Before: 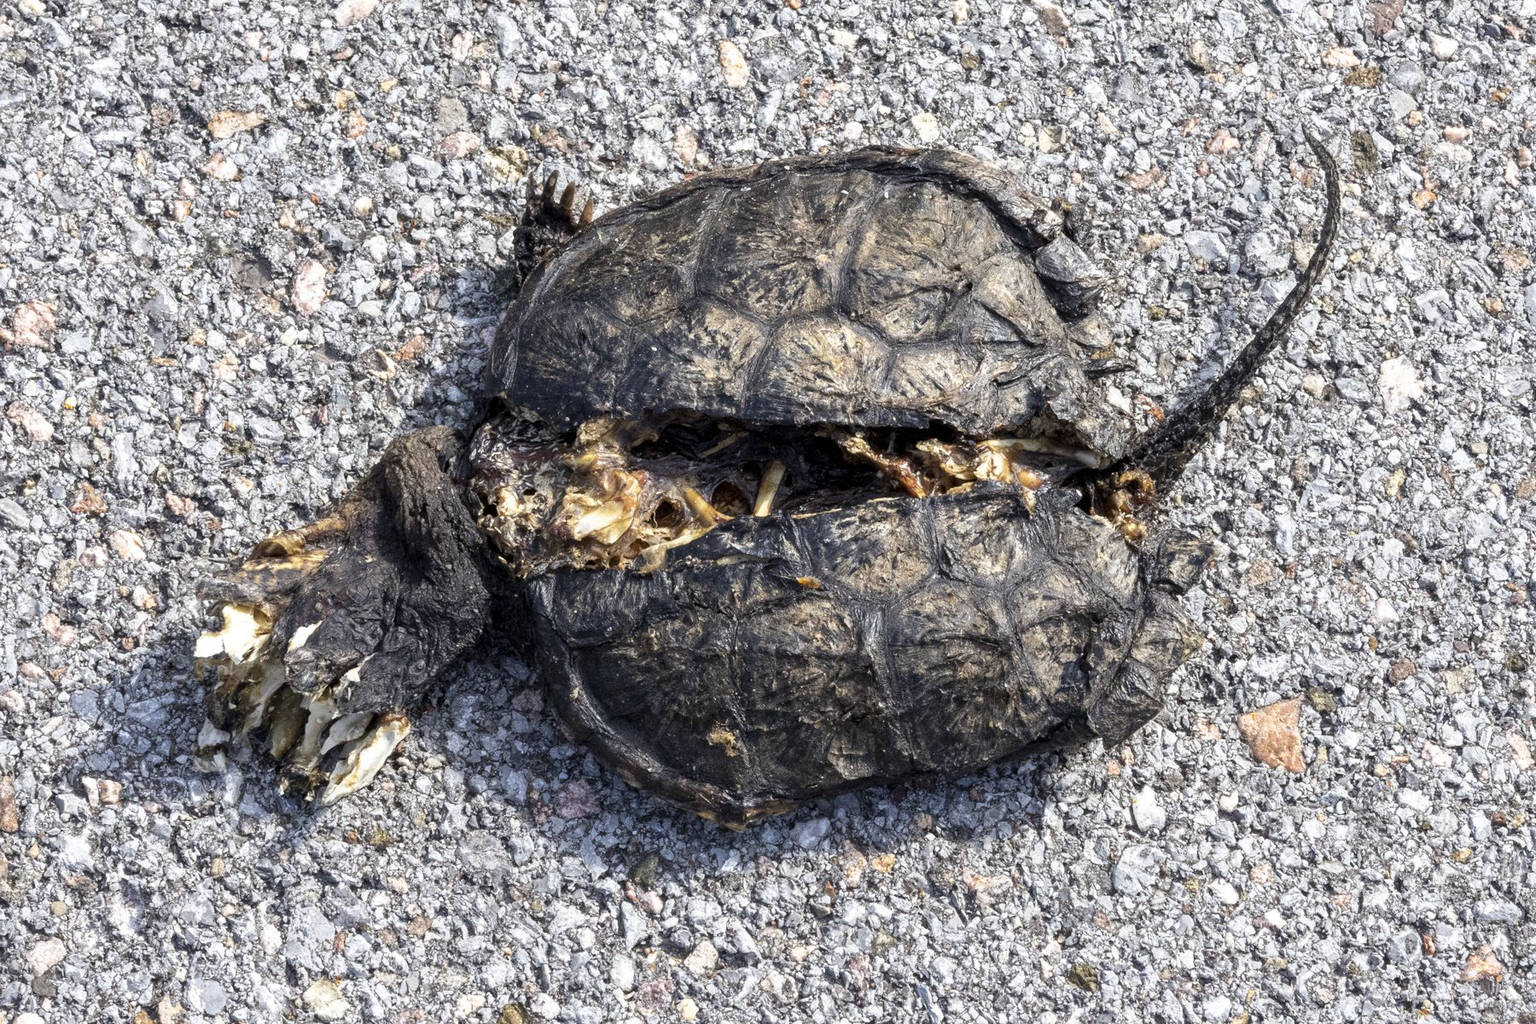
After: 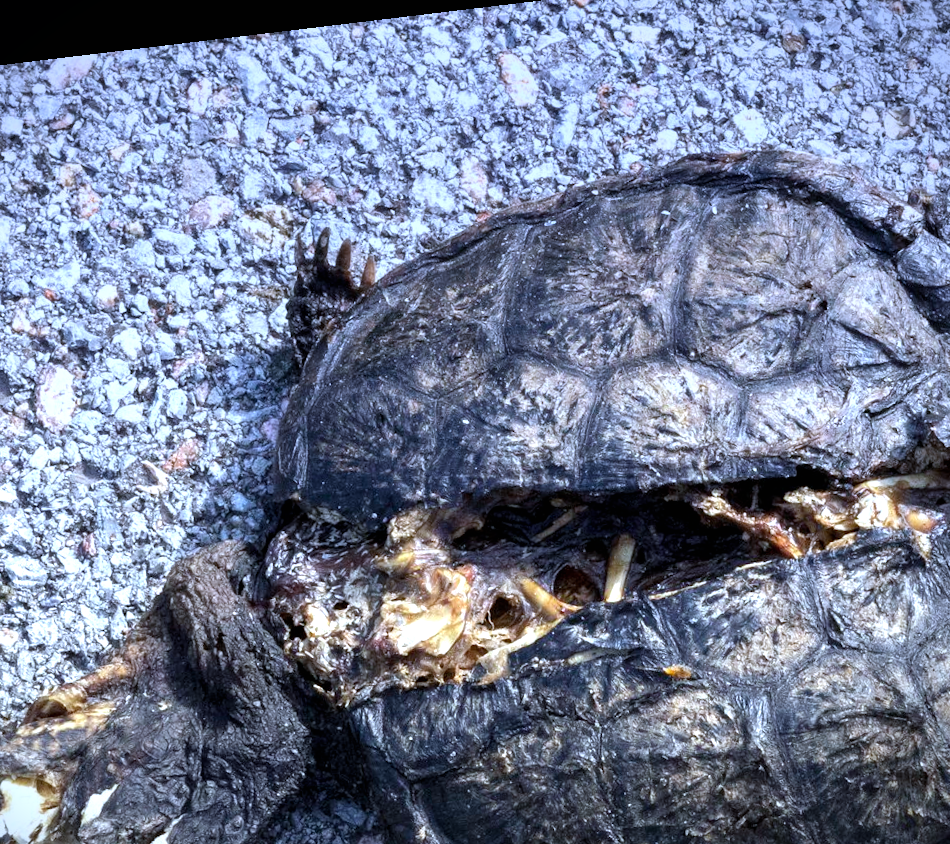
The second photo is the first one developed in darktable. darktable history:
white balance: red 0.926, green 1.003, blue 1.133
vignetting: fall-off start 97.23%, saturation -0.024, center (-0.033, -0.042), width/height ratio 1.179, unbound false
rotate and perspective: rotation -6.83°, automatic cropping off
exposure: black level correction 0, exposure 0.7 EV, compensate exposure bias true, compensate highlight preservation false
crop: left 17.835%, top 7.675%, right 32.881%, bottom 32.213%
graduated density: hue 238.83°, saturation 50%
